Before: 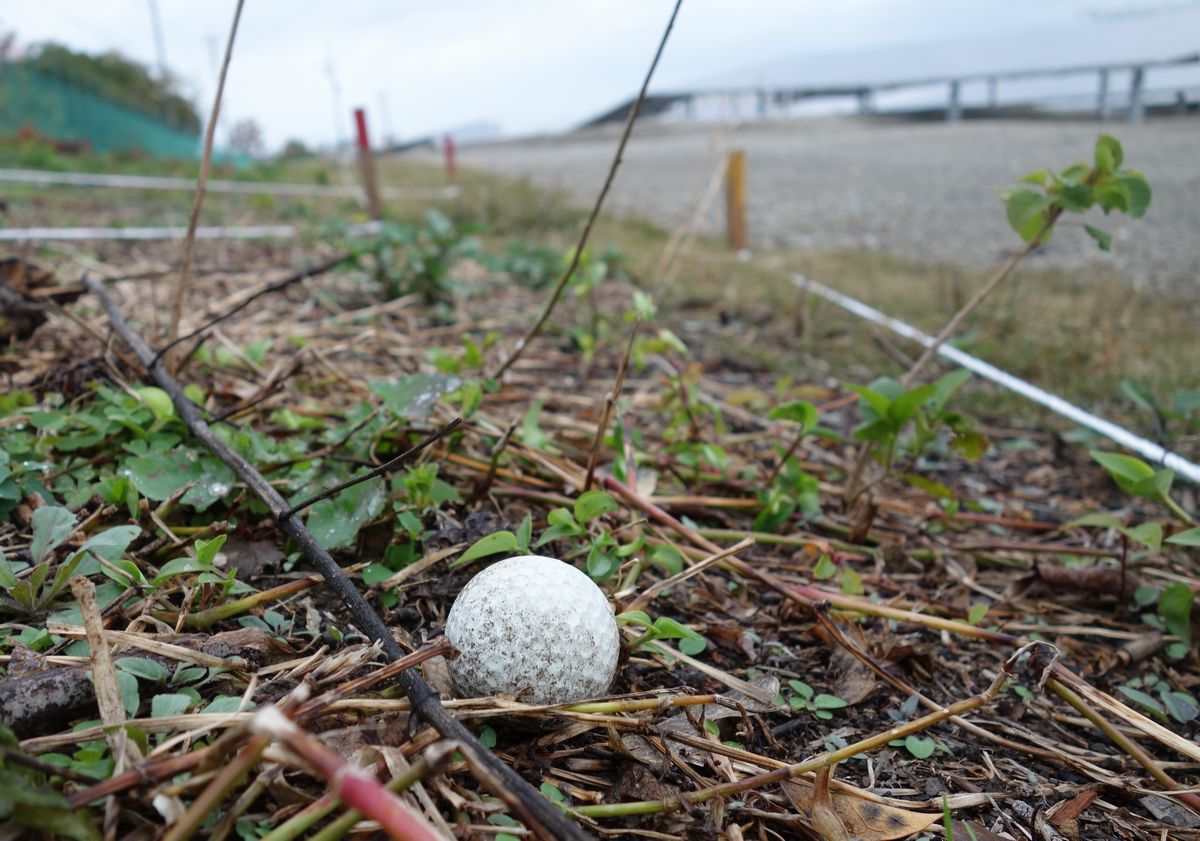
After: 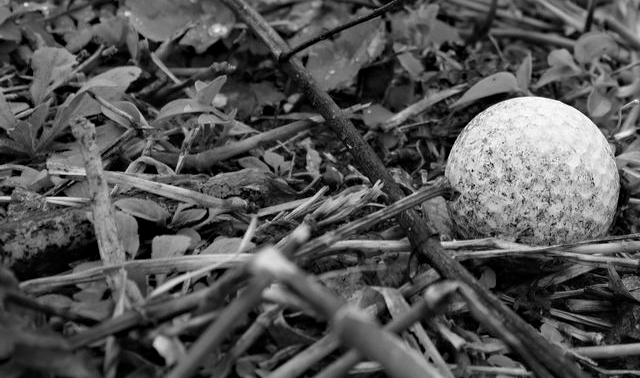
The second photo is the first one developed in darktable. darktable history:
crop and rotate: top 54.778%, right 46.61%, bottom 0.159%
contrast brightness saturation: brightness -0.02, saturation 0.35
monochrome: a -6.99, b 35.61, size 1.4
haze removal: strength 0.4, distance 0.22, compatibility mode true, adaptive false
